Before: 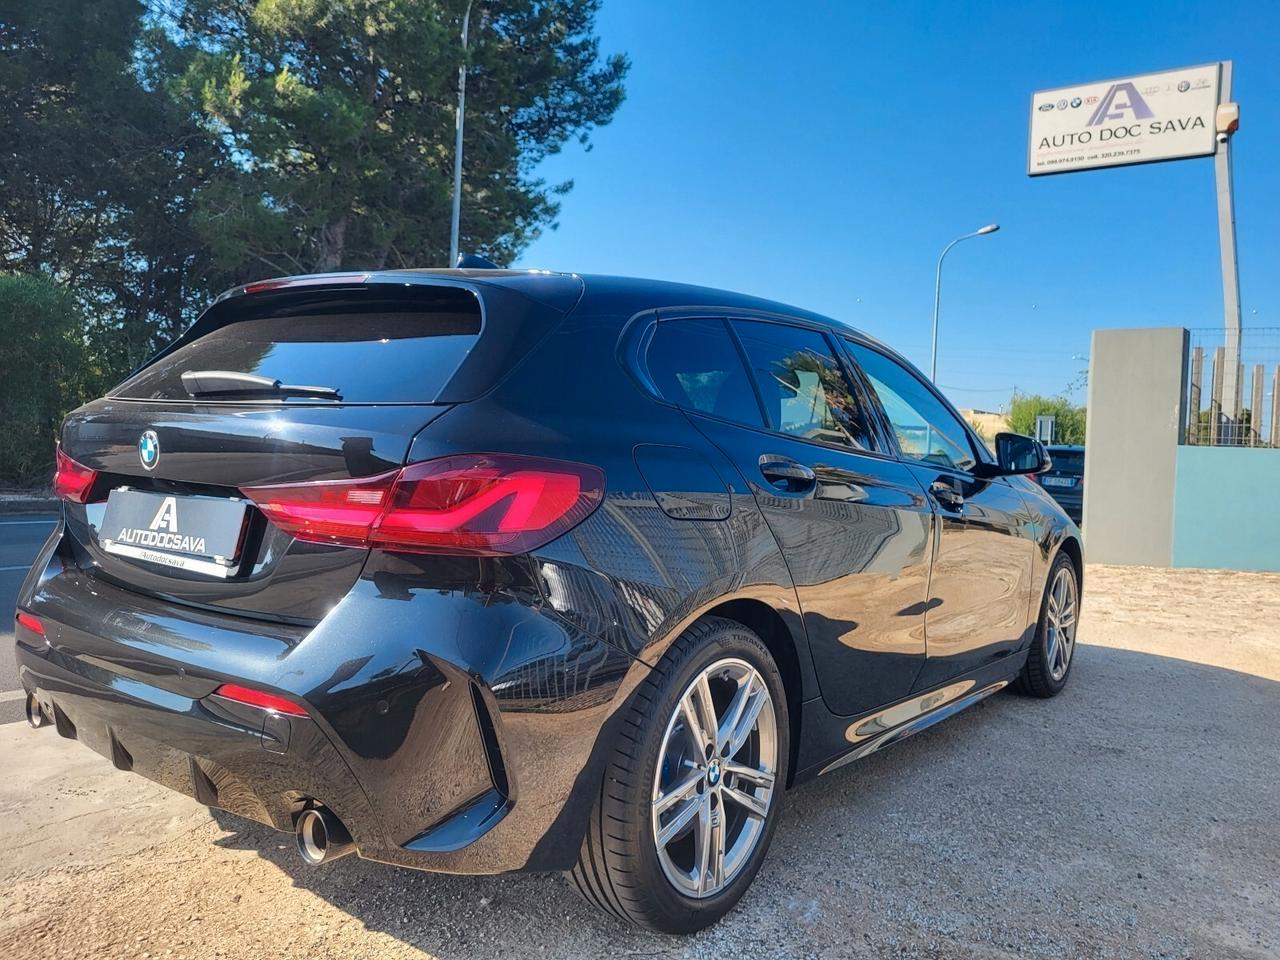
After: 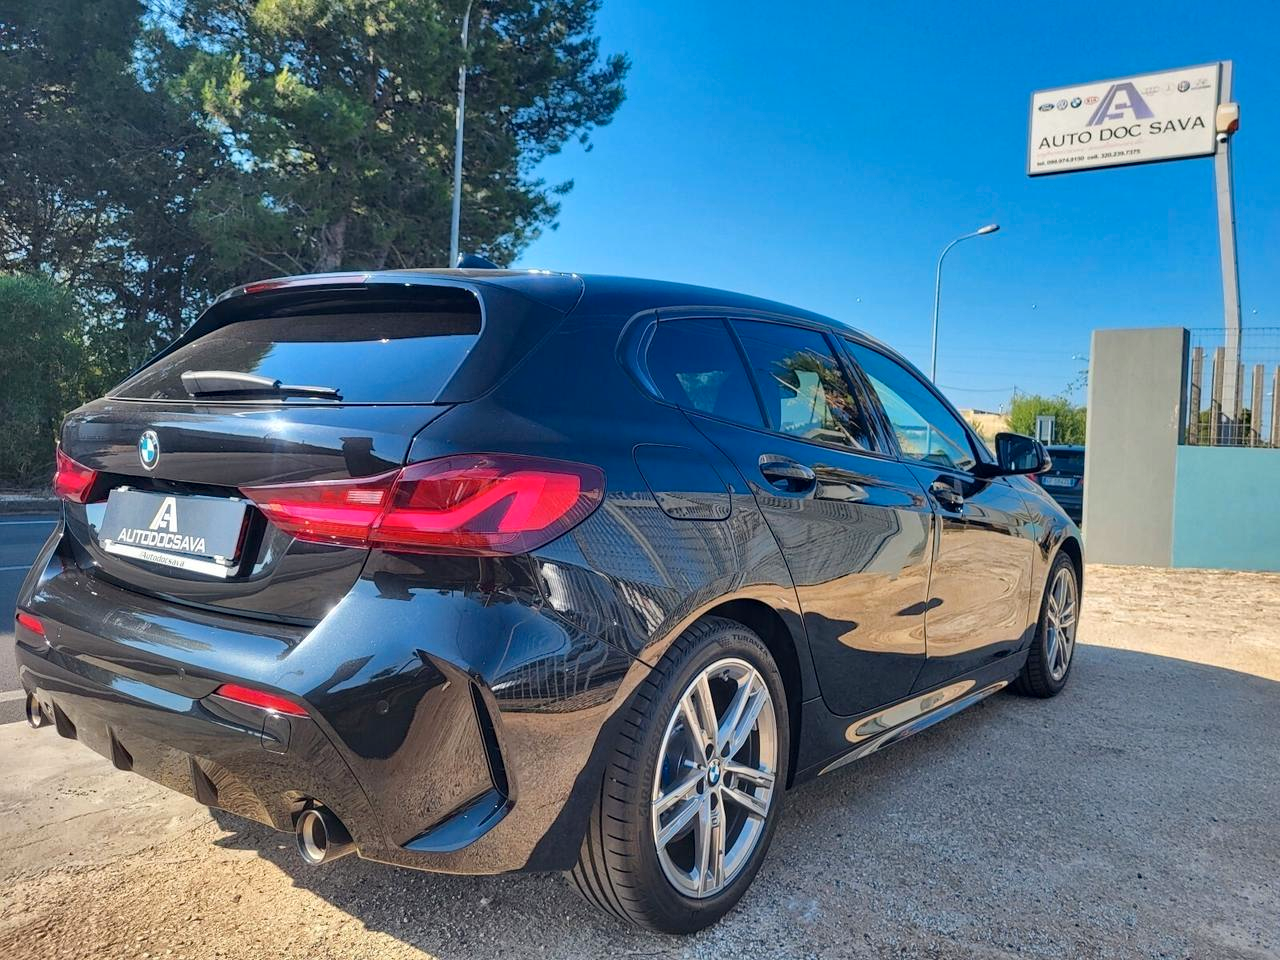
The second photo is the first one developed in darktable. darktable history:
haze removal: compatibility mode true, adaptive false
shadows and highlights: low approximation 0.01, soften with gaussian
